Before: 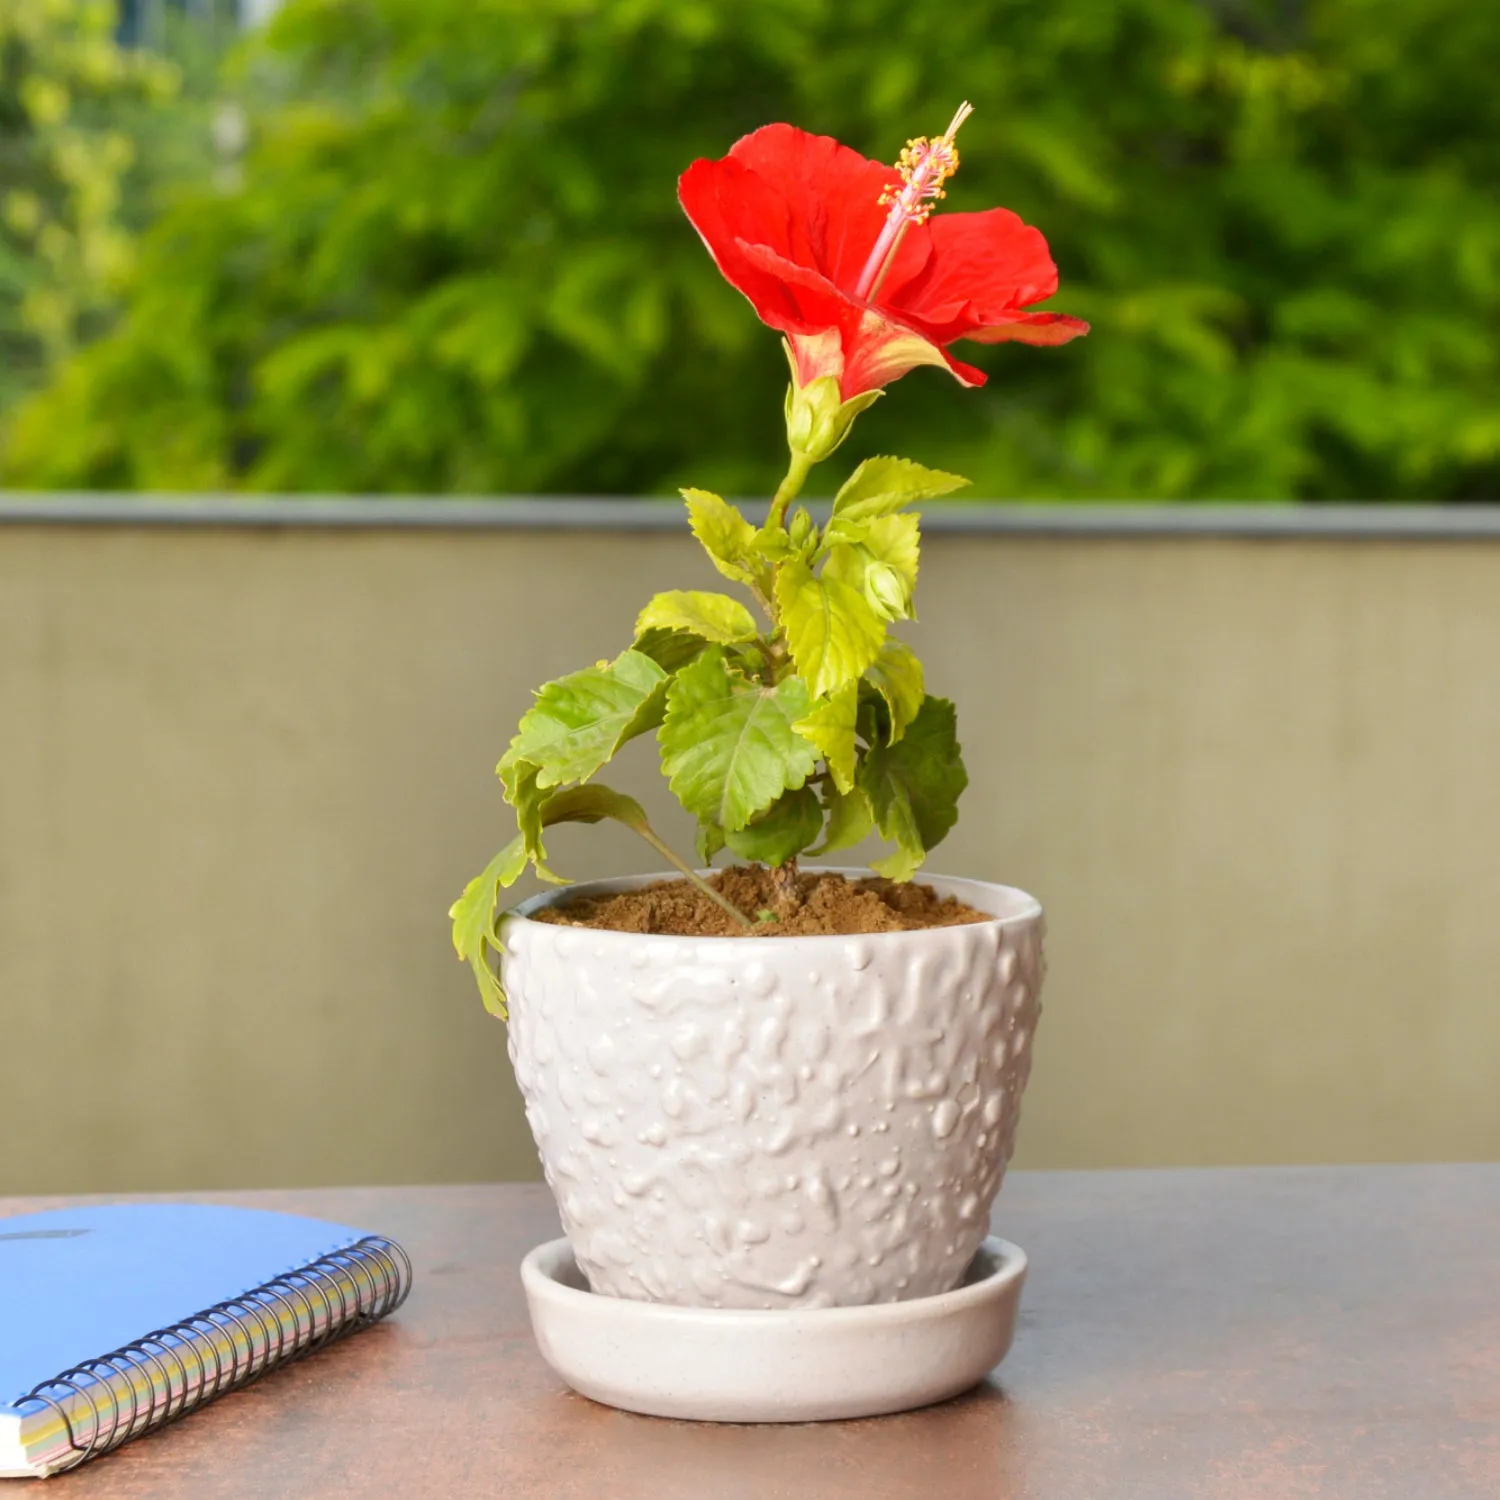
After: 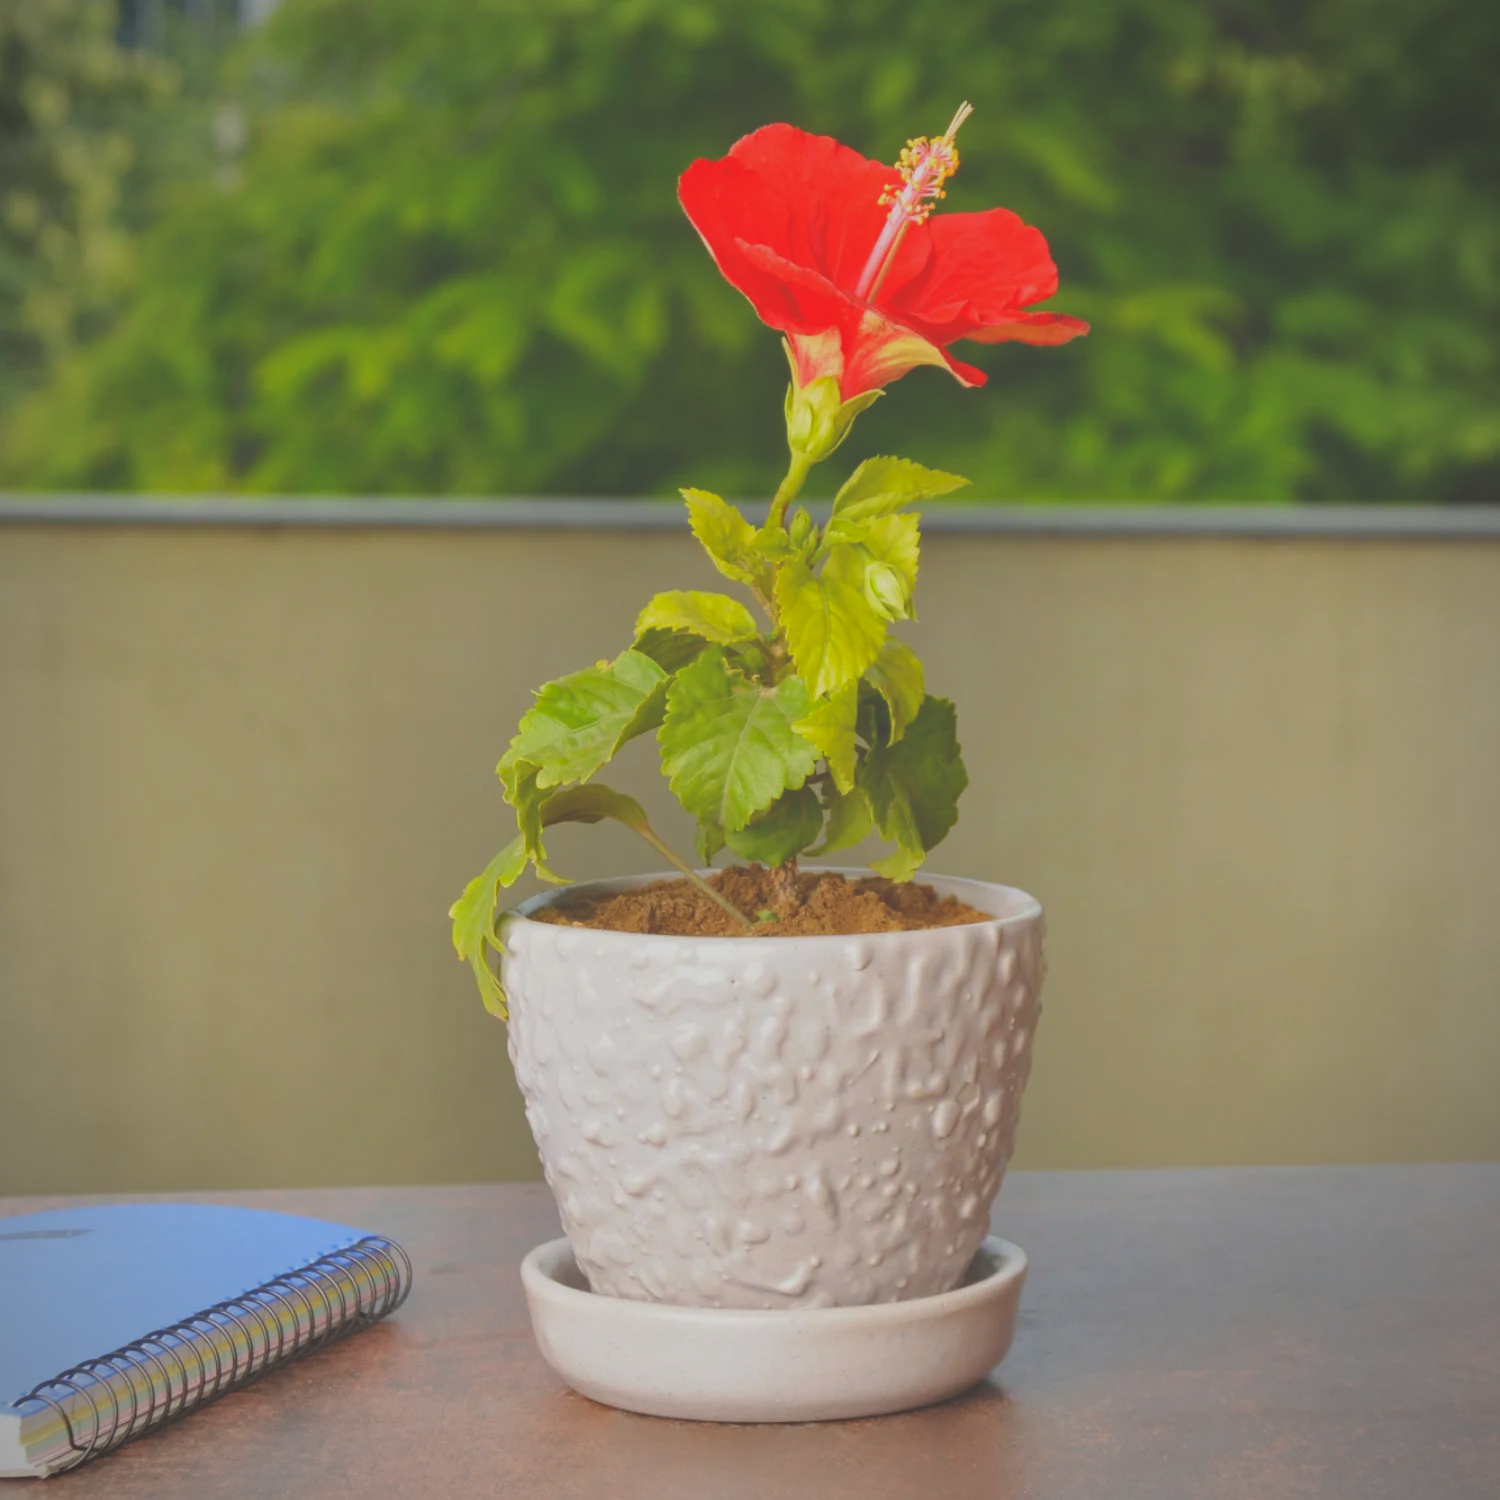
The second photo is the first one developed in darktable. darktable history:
vignetting: fall-off start 81.57%, fall-off radius 62.43%, automatic ratio true, width/height ratio 1.419
contrast brightness saturation: contrast -0.274
haze removal: compatibility mode true, adaptive false
exposure: black level correction -0.024, exposure -0.118 EV, compensate exposure bias true, compensate highlight preservation false
